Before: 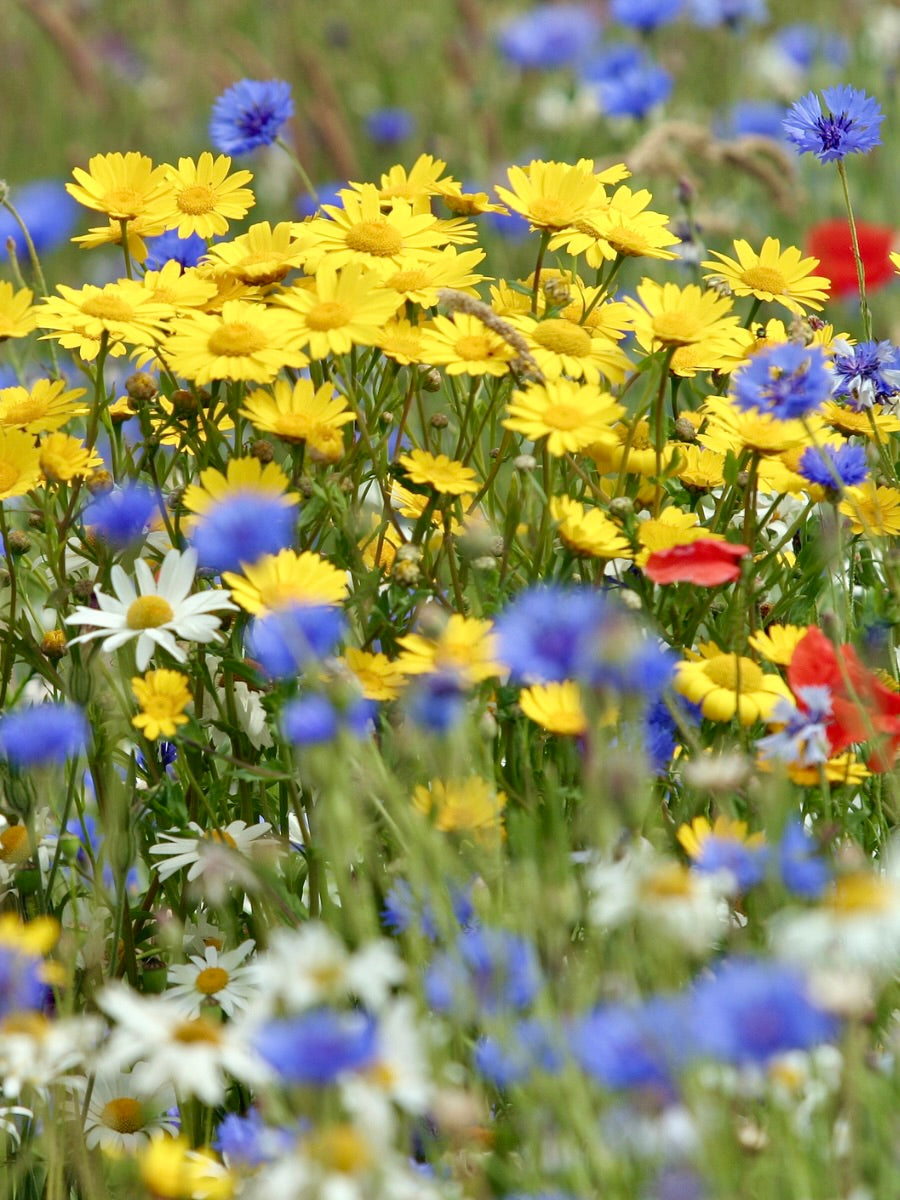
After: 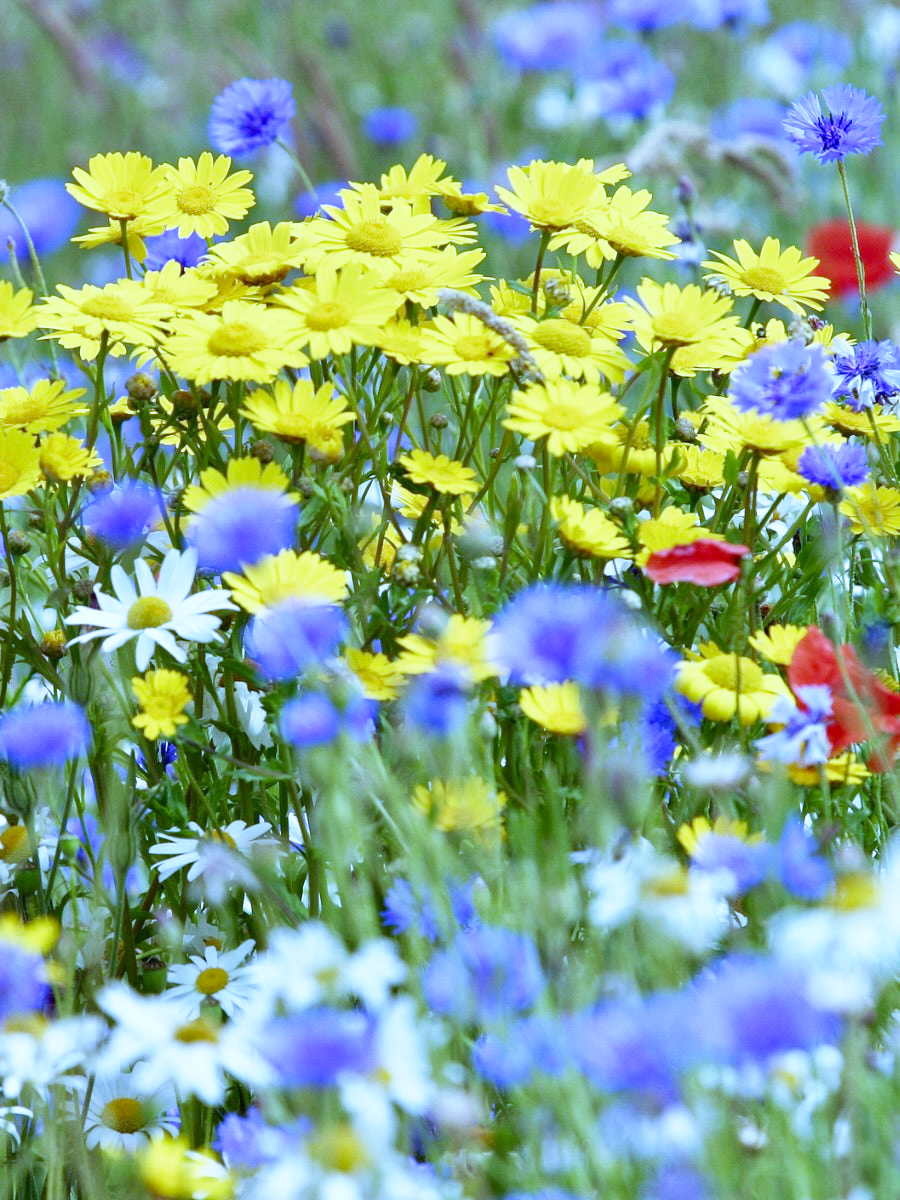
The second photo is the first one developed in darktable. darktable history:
base curve: curves: ch0 [(0, 0) (0.579, 0.807) (1, 1)], preserve colors none
white balance: red 0.766, blue 1.537
